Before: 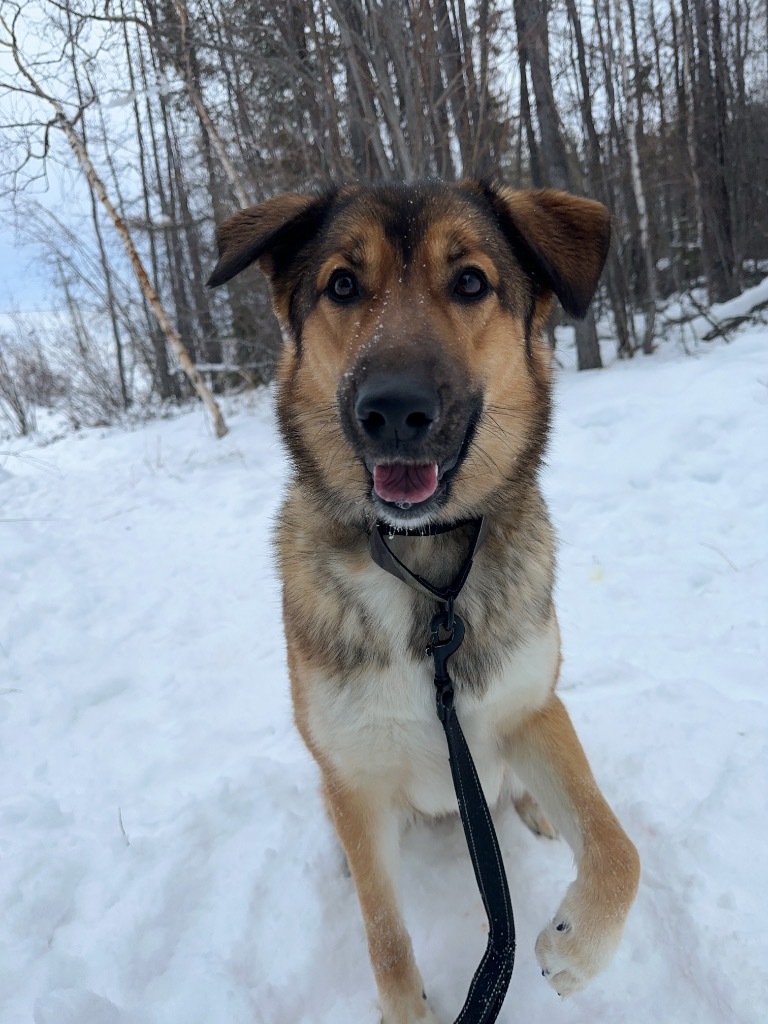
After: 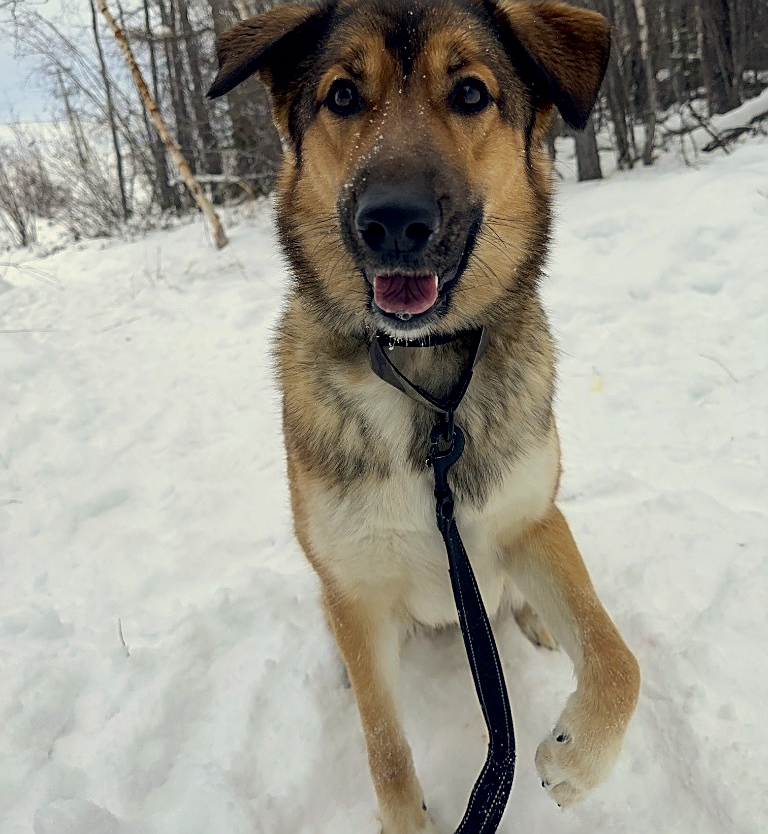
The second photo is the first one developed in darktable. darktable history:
crop and rotate: top 18.466%
local contrast: mode bilateral grid, contrast 10, coarseness 25, detail 115%, midtone range 0.2
exposure: black level correction 0.005, exposure 0.017 EV, compensate exposure bias true, compensate highlight preservation false
sharpen: on, module defaults
color correction: highlights a* 1.37, highlights b* 18.17
